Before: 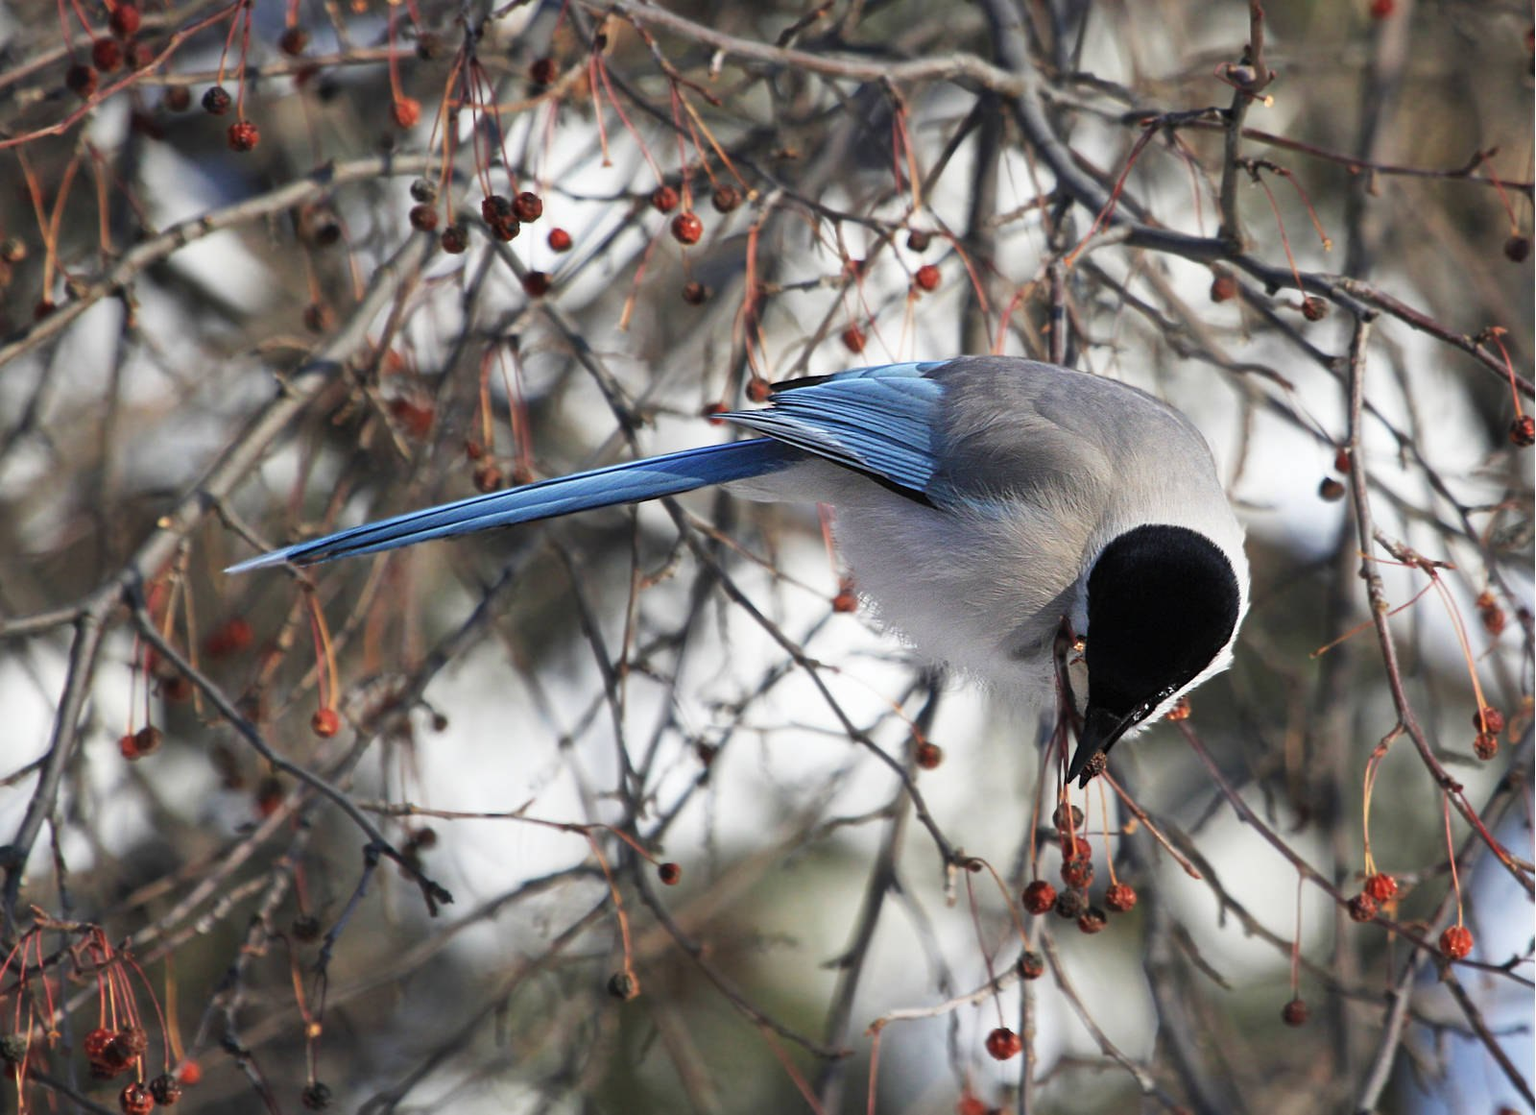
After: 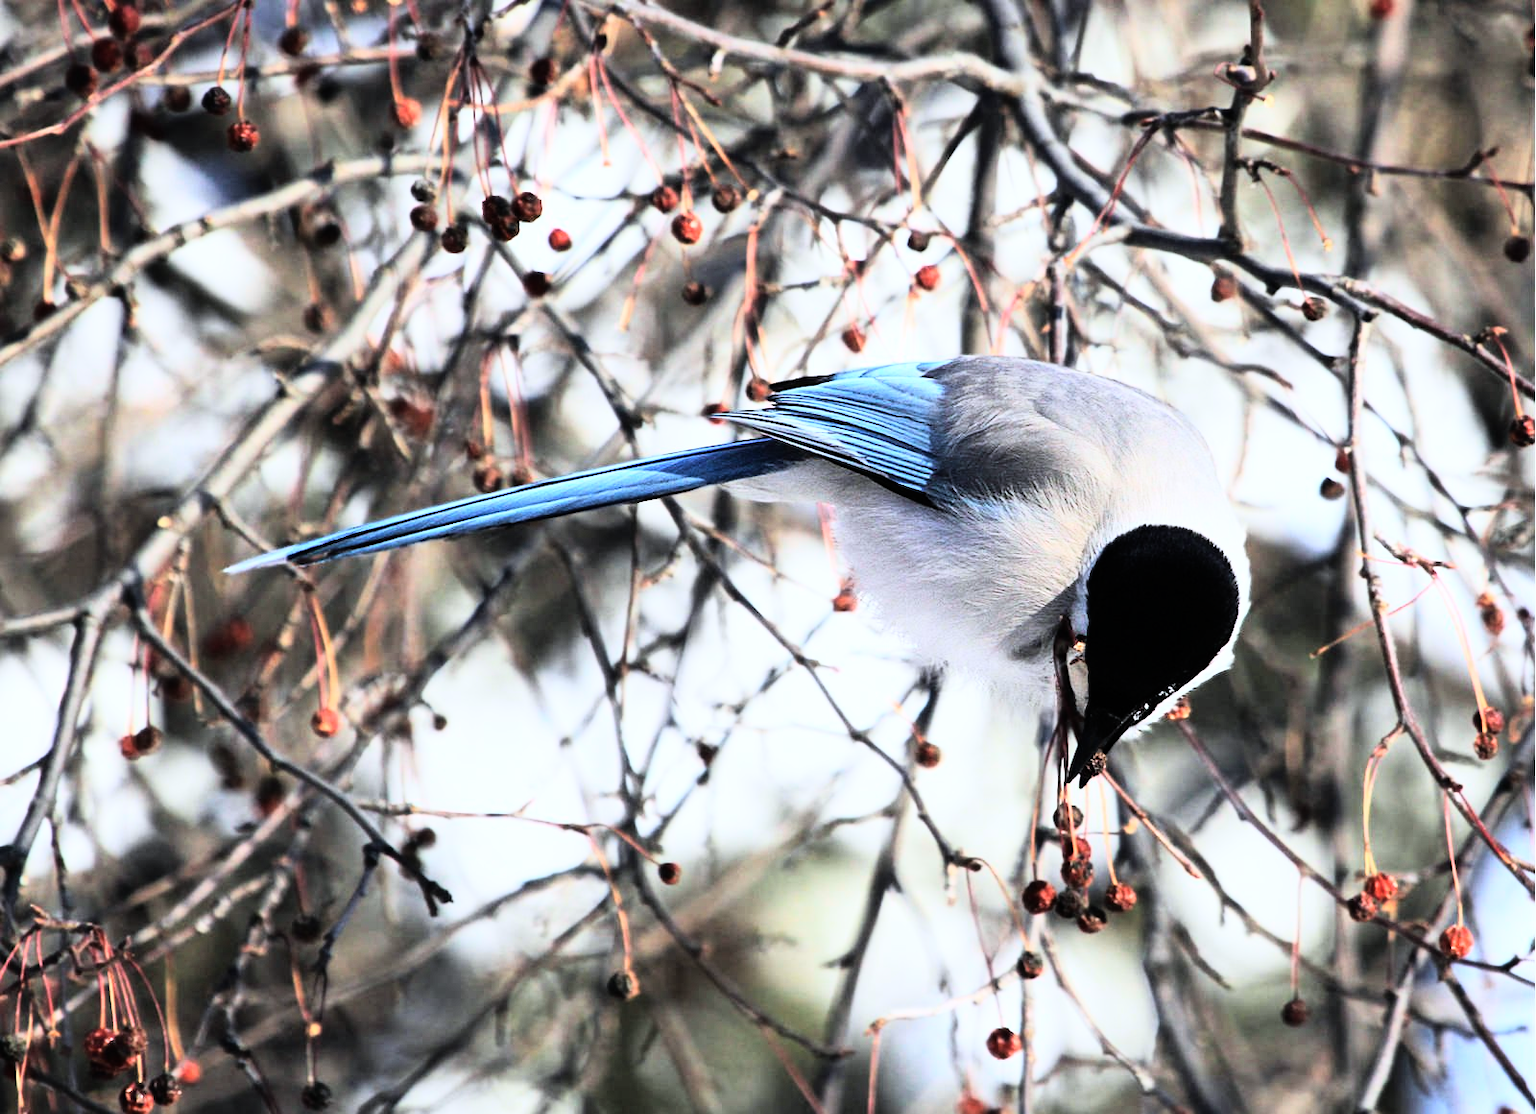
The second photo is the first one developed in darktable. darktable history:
color calibration: x 0.355, y 0.367, temperature 4700.38 K
rgb curve: curves: ch0 [(0, 0) (0.21, 0.15) (0.24, 0.21) (0.5, 0.75) (0.75, 0.96) (0.89, 0.99) (1, 1)]; ch1 [(0, 0.02) (0.21, 0.13) (0.25, 0.2) (0.5, 0.67) (0.75, 0.9) (0.89, 0.97) (1, 1)]; ch2 [(0, 0.02) (0.21, 0.13) (0.25, 0.2) (0.5, 0.67) (0.75, 0.9) (0.89, 0.97) (1, 1)], compensate middle gray true
color correction: highlights a* 0.003, highlights b* -0.283
